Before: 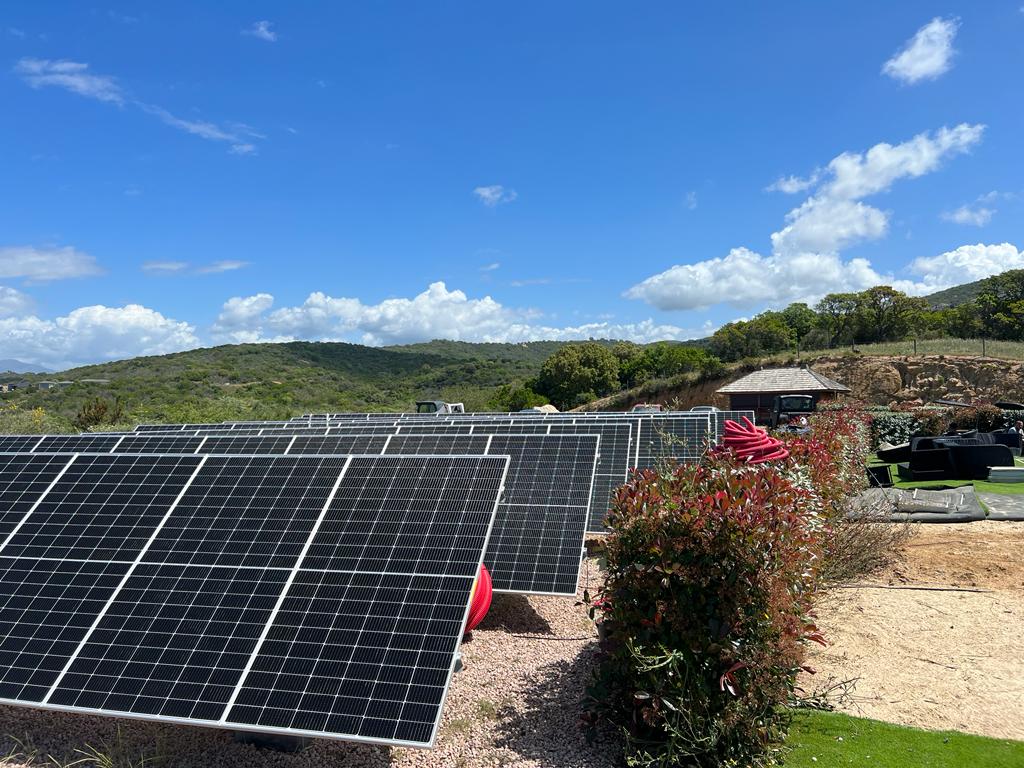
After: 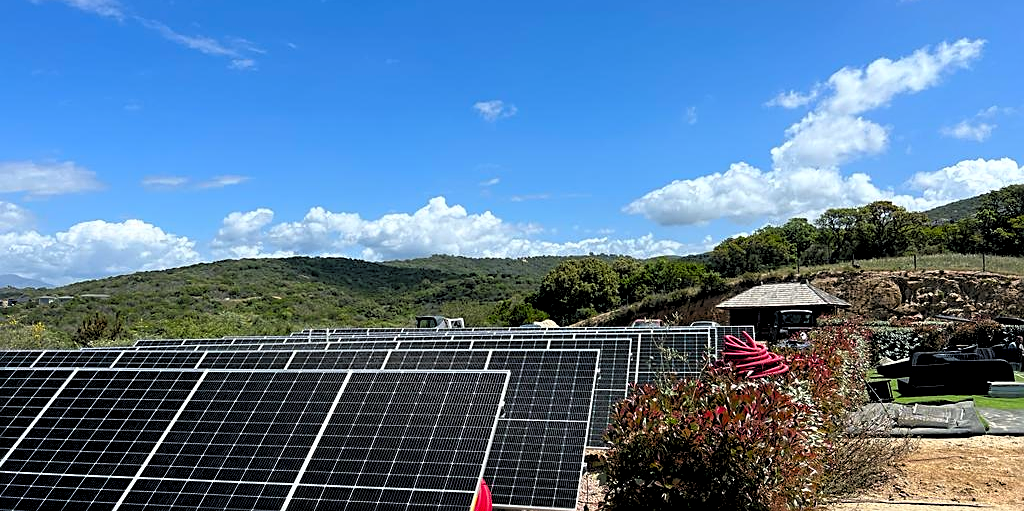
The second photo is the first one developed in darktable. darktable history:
base curve: curves: ch0 [(0.017, 0) (0.425, 0.441) (0.844, 0.933) (1, 1)]
contrast brightness saturation: saturation 0.101
crop: top 11.132%, bottom 22.228%
sharpen: on, module defaults
shadows and highlights: shadows -41.94, highlights 63.14, soften with gaussian
